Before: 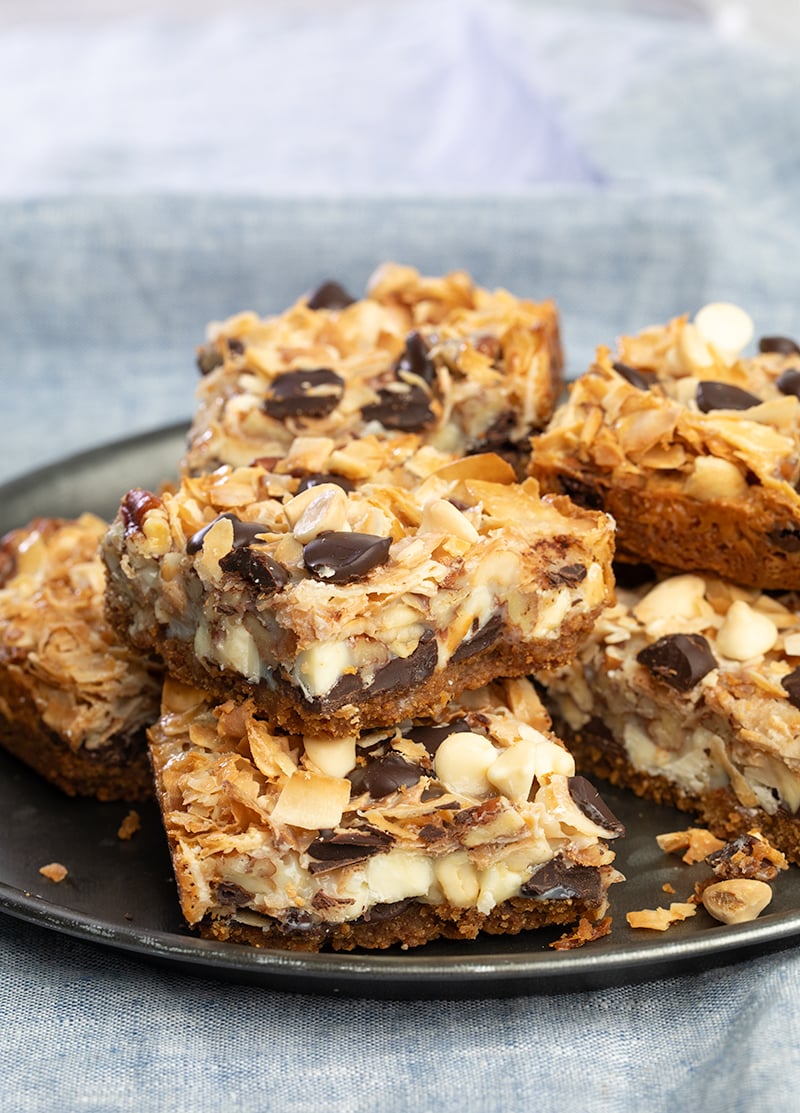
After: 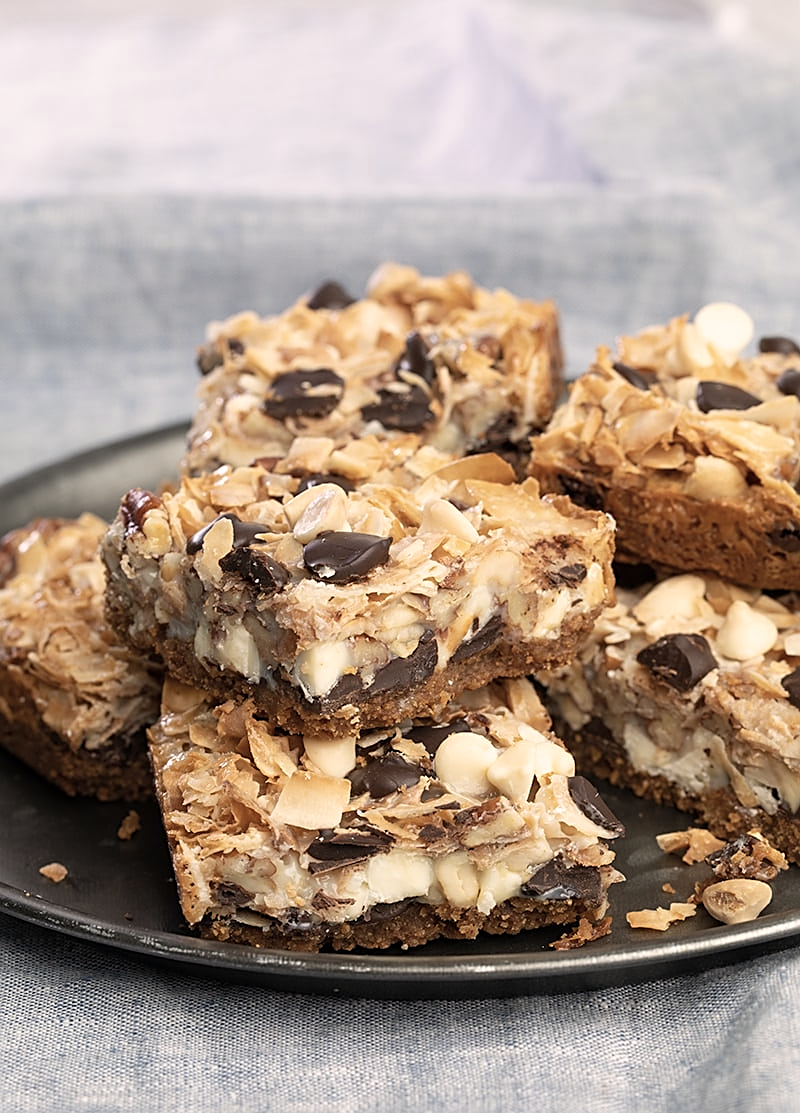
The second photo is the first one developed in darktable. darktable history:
color correction: highlights a* 5.59, highlights b* 5.24, saturation 0.68
sharpen: on, module defaults
